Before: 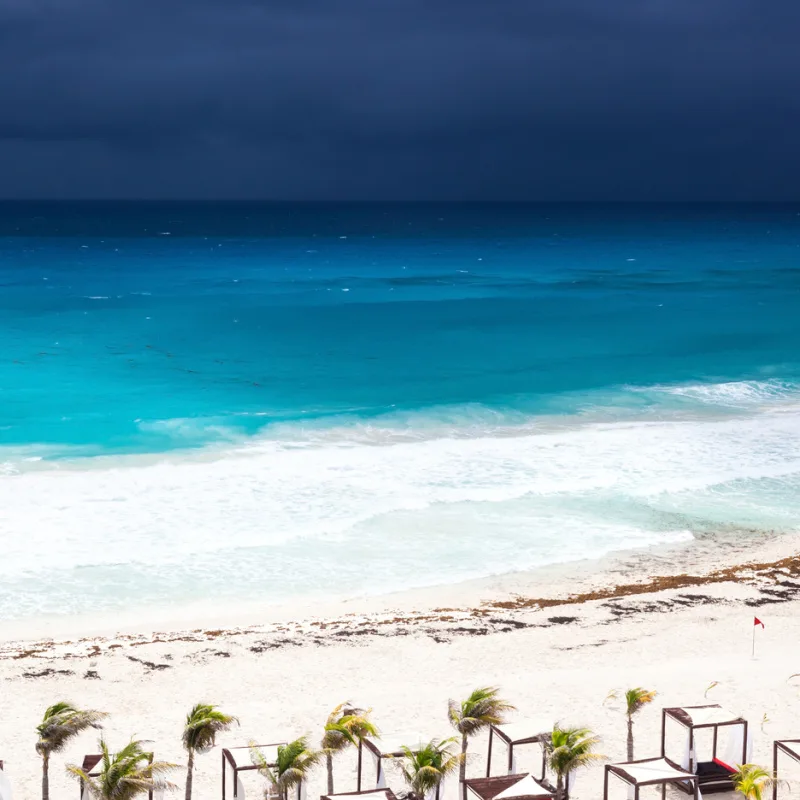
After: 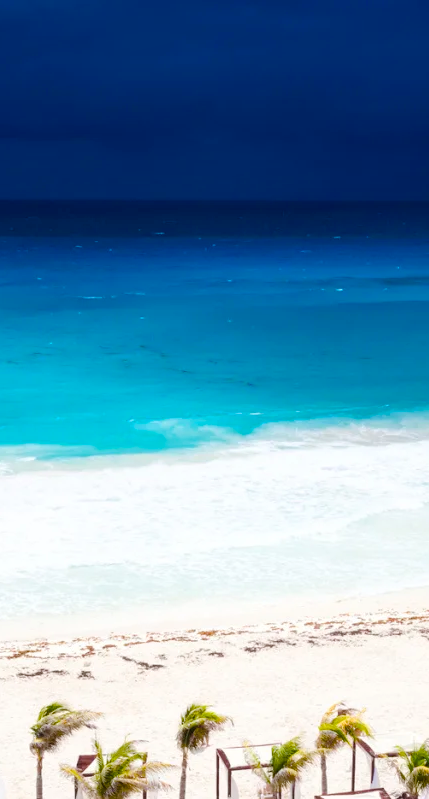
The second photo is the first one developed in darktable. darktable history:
color balance rgb: linear chroma grading › global chroma 14.826%, perceptual saturation grading › global saturation 19.306%, perceptual saturation grading › highlights -24.957%, perceptual saturation grading › shadows 49.902%
crop: left 0.845%, right 45.504%, bottom 0.083%
shadows and highlights: shadows -69.29, highlights 35.66, soften with gaussian
